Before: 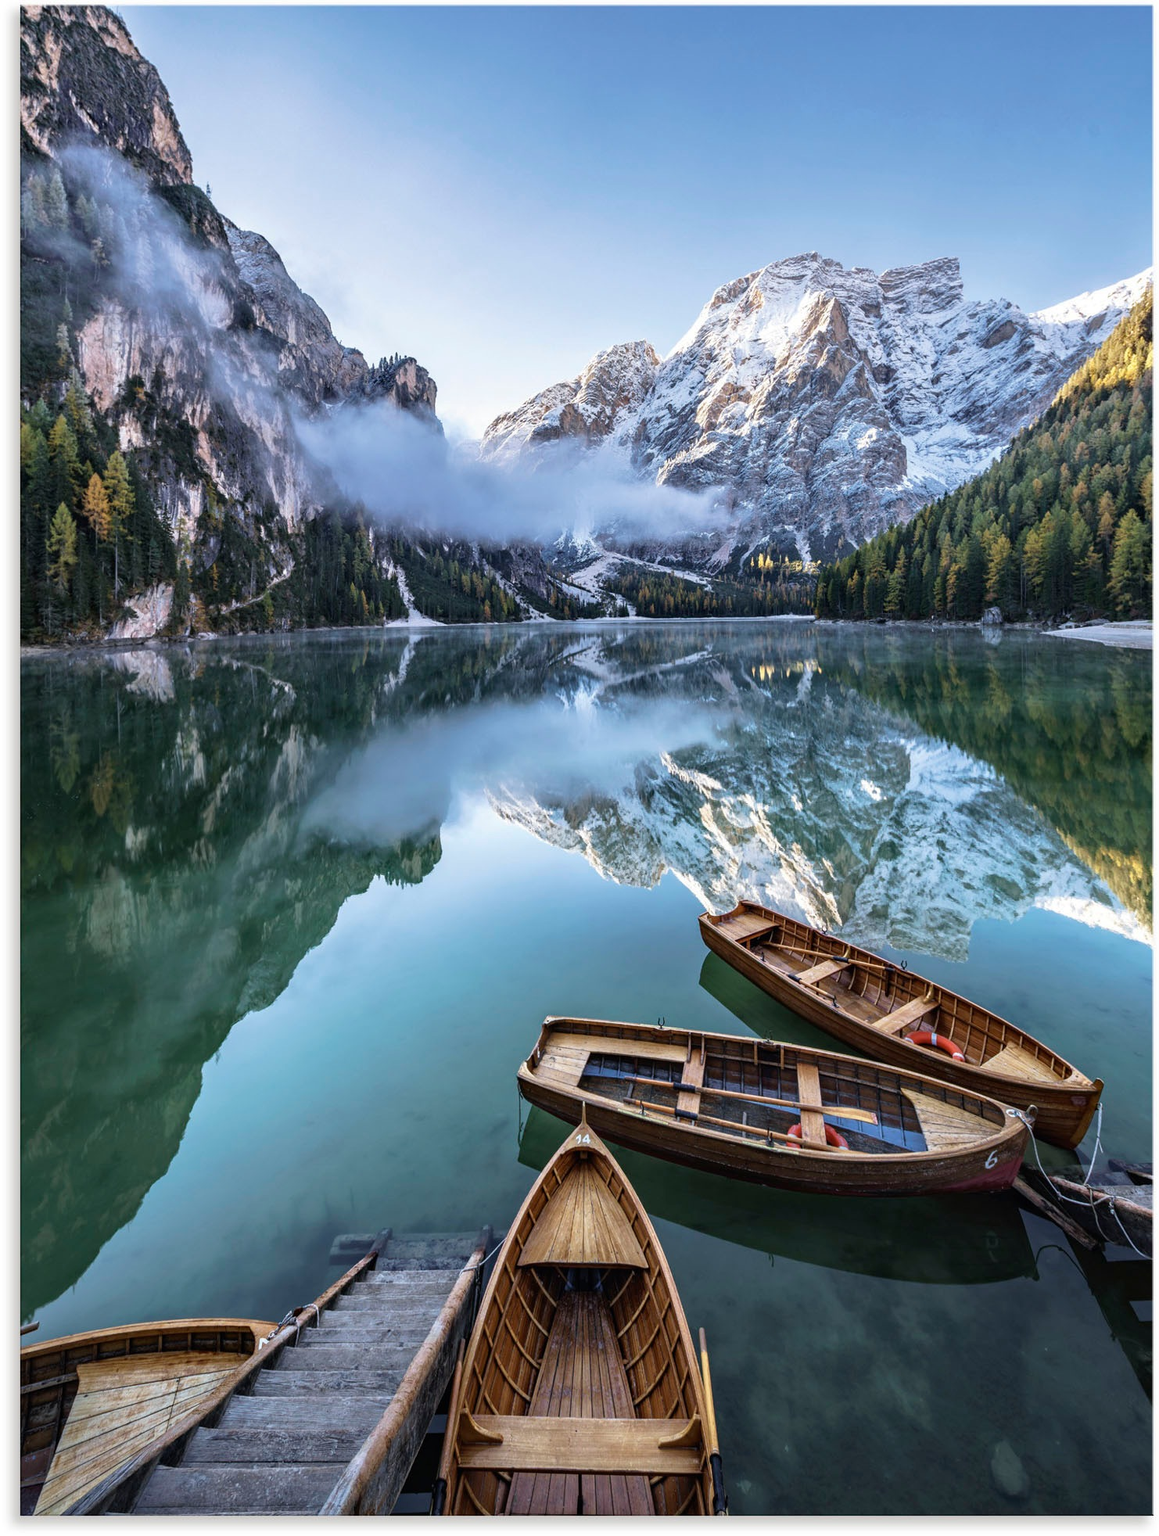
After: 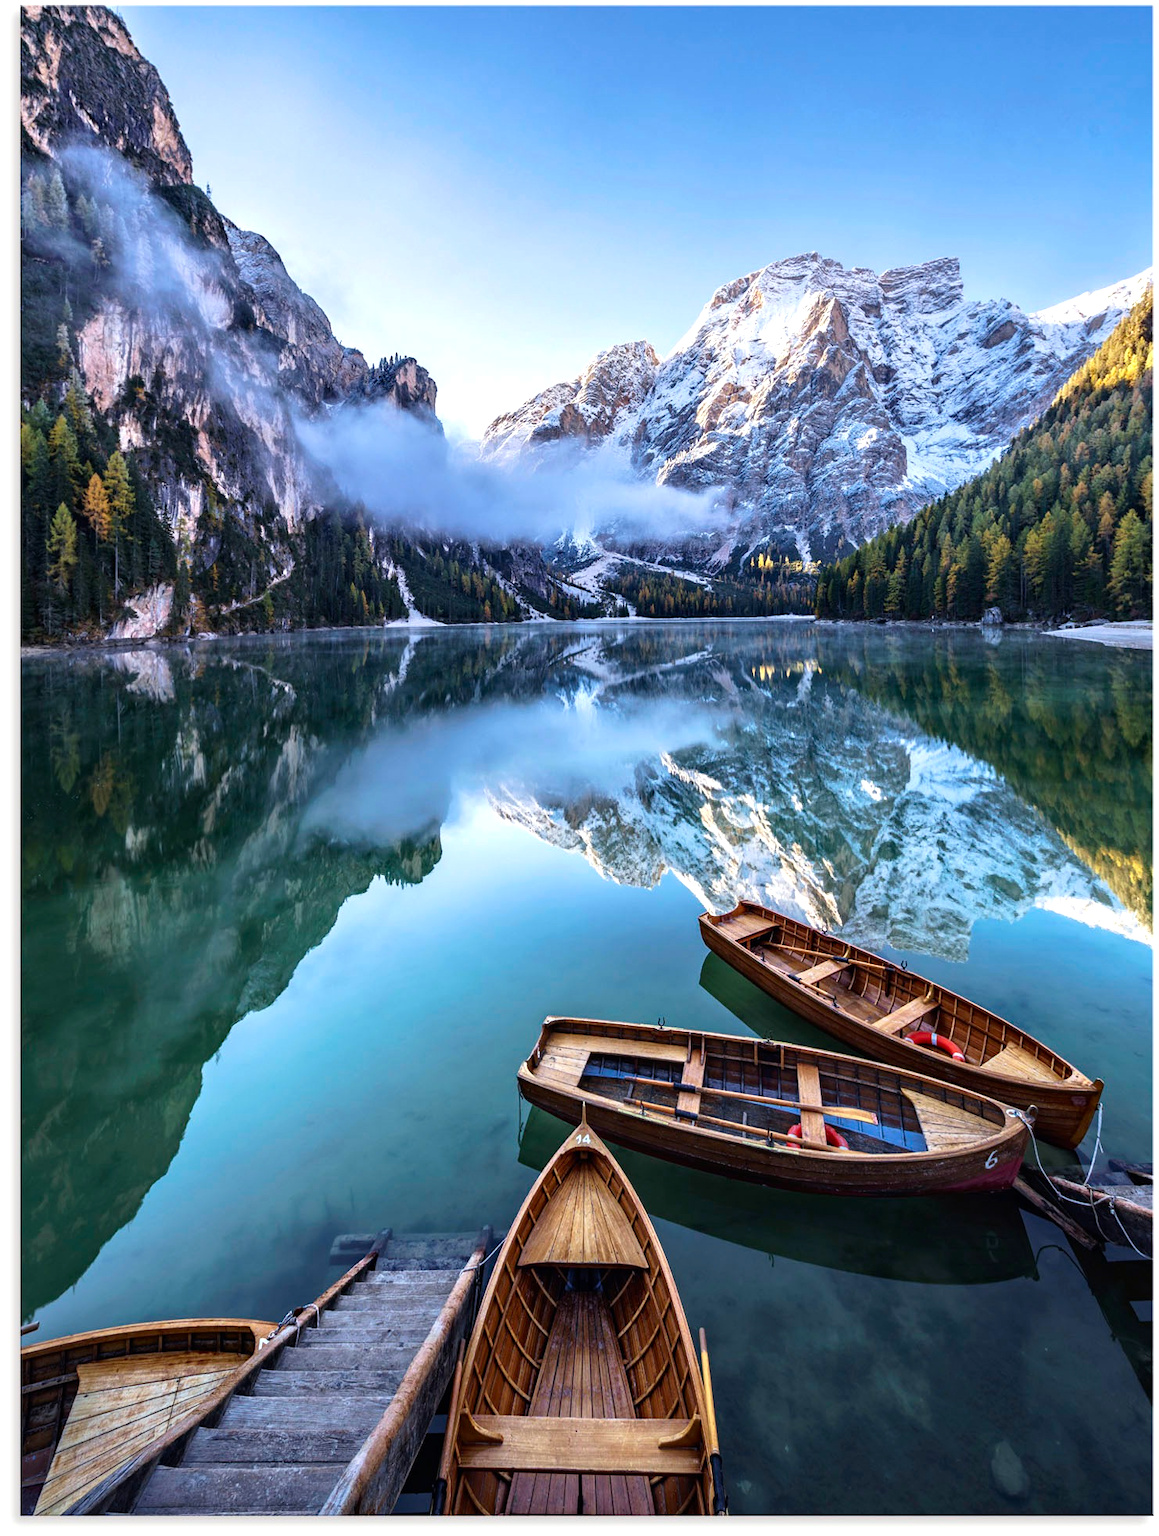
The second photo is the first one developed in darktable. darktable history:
color balance: gamma [0.9, 0.988, 0.975, 1.025], gain [1.05, 1, 1, 1]
exposure: exposure 0.2 EV, compensate highlight preservation false
contrast brightness saturation: contrast 0.08, saturation 0.2
